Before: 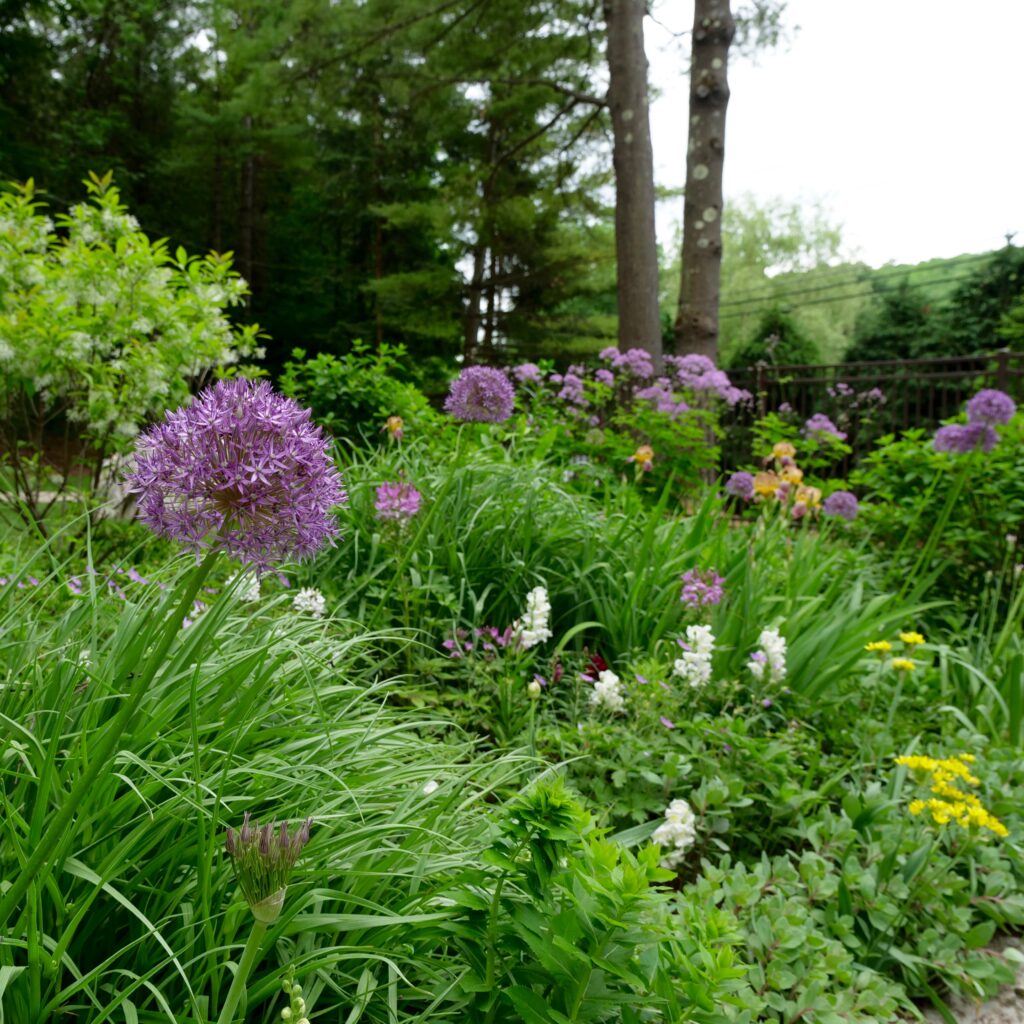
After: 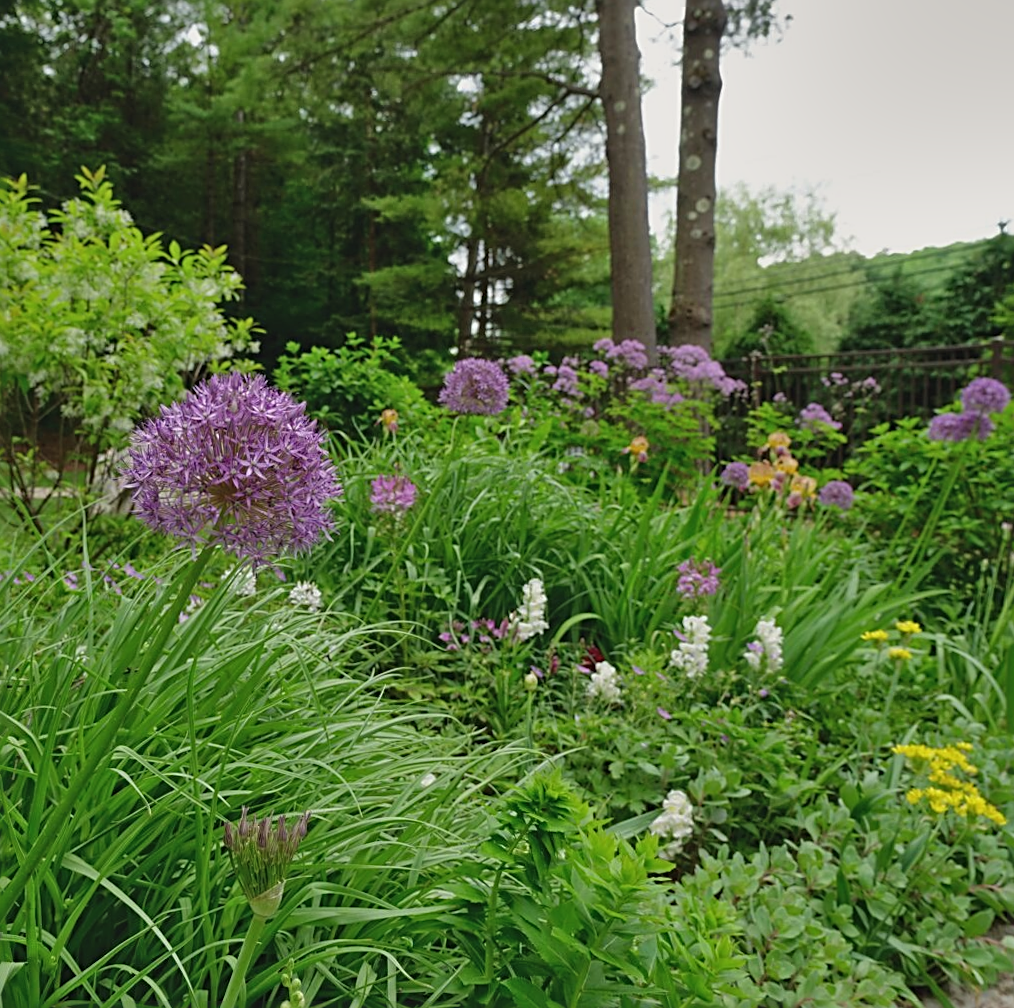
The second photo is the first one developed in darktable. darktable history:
exposure: black level correction -0.005, exposure 0.054 EV, compensate highlight preservation false
rotate and perspective: rotation -0.45°, automatic cropping original format, crop left 0.008, crop right 0.992, crop top 0.012, crop bottom 0.988
white balance: red 1.009, blue 0.985
shadows and highlights: radius 108.52, shadows 44.07, highlights -67.8, low approximation 0.01, soften with gaussian
sharpen: radius 2.543, amount 0.636
tone equalizer: -8 EV 0.25 EV, -7 EV 0.417 EV, -6 EV 0.417 EV, -5 EV 0.25 EV, -3 EV -0.25 EV, -2 EV -0.417 EV, -1 EV -0.417 EV, +0 EV -0.25 EV, edges refinement/feathering 500, mask exposure compensation -1.57 EV, preserve details guided filter
